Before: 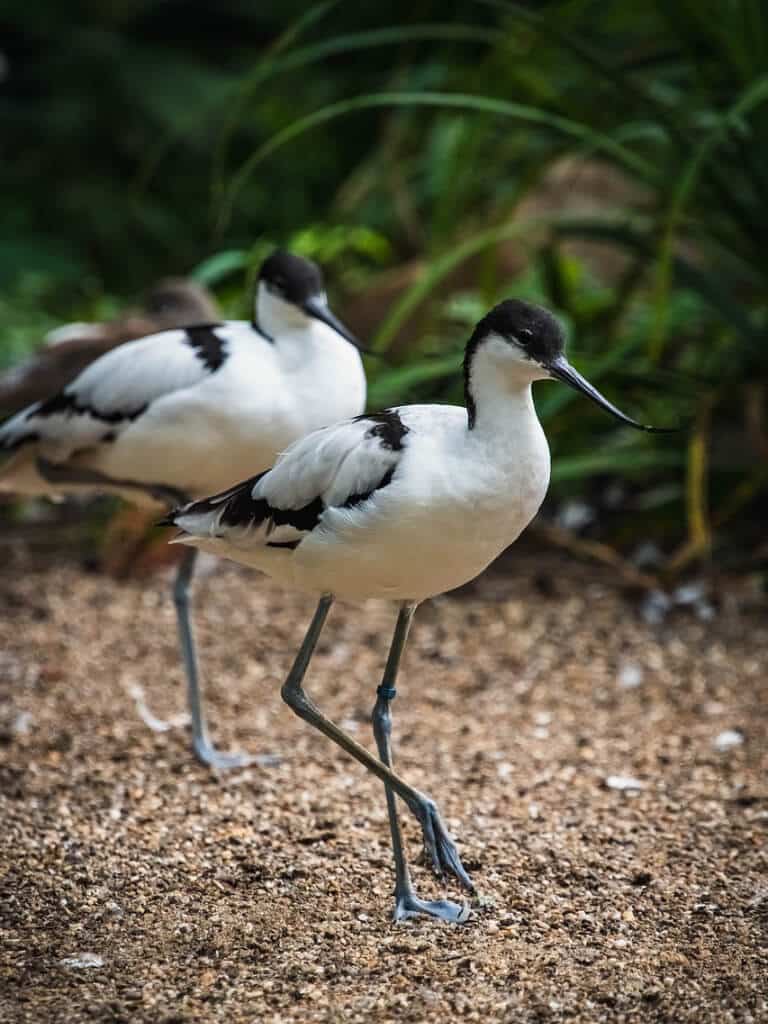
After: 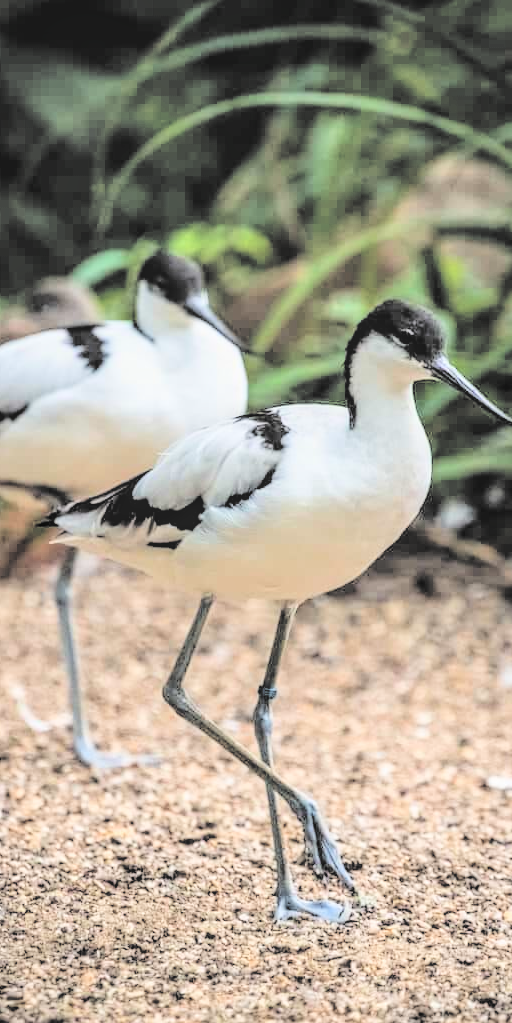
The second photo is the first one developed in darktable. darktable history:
contrast brightness saturation: brightness 0.981
crop and rotate: left 15.569%, right 17.753%
local contrast: detail 130%
filmic rgb: black relative exposure -7.97 EV, white relative exposure 4.04 EV, hardness 4.16, latitude 49.02%, contrast 1.101
